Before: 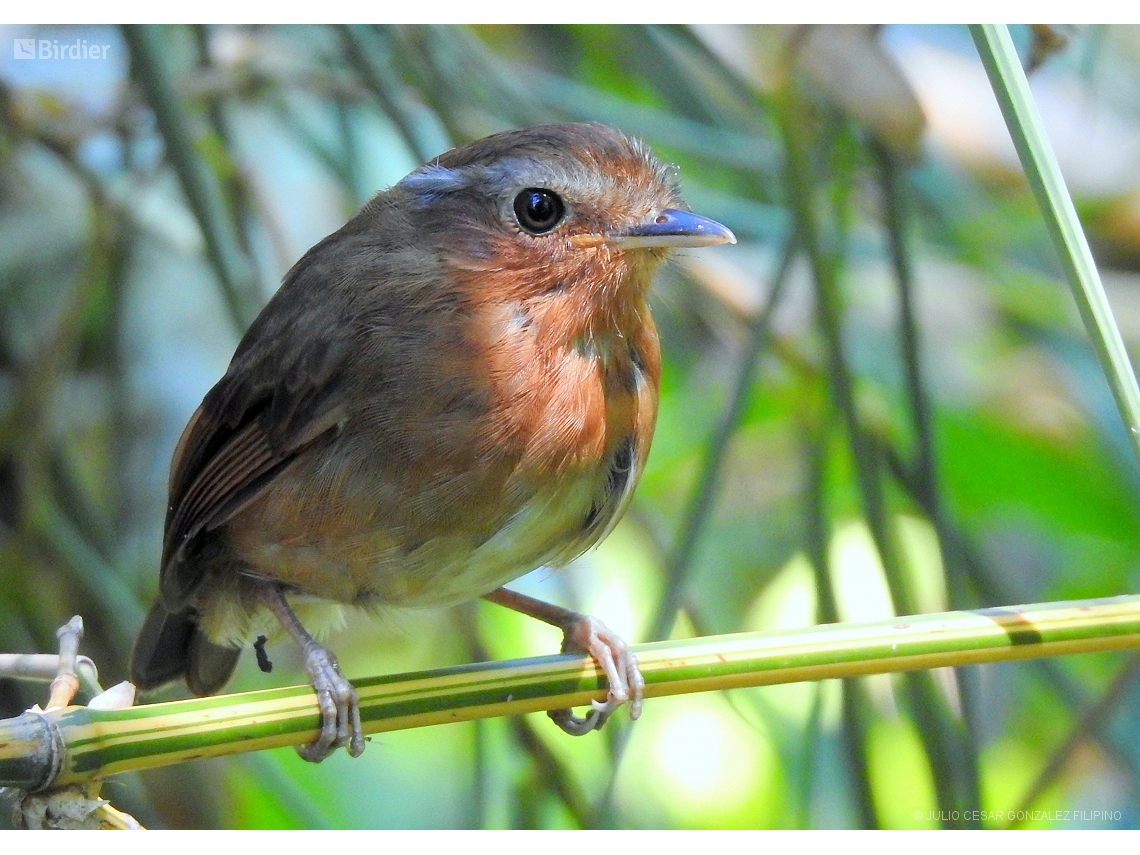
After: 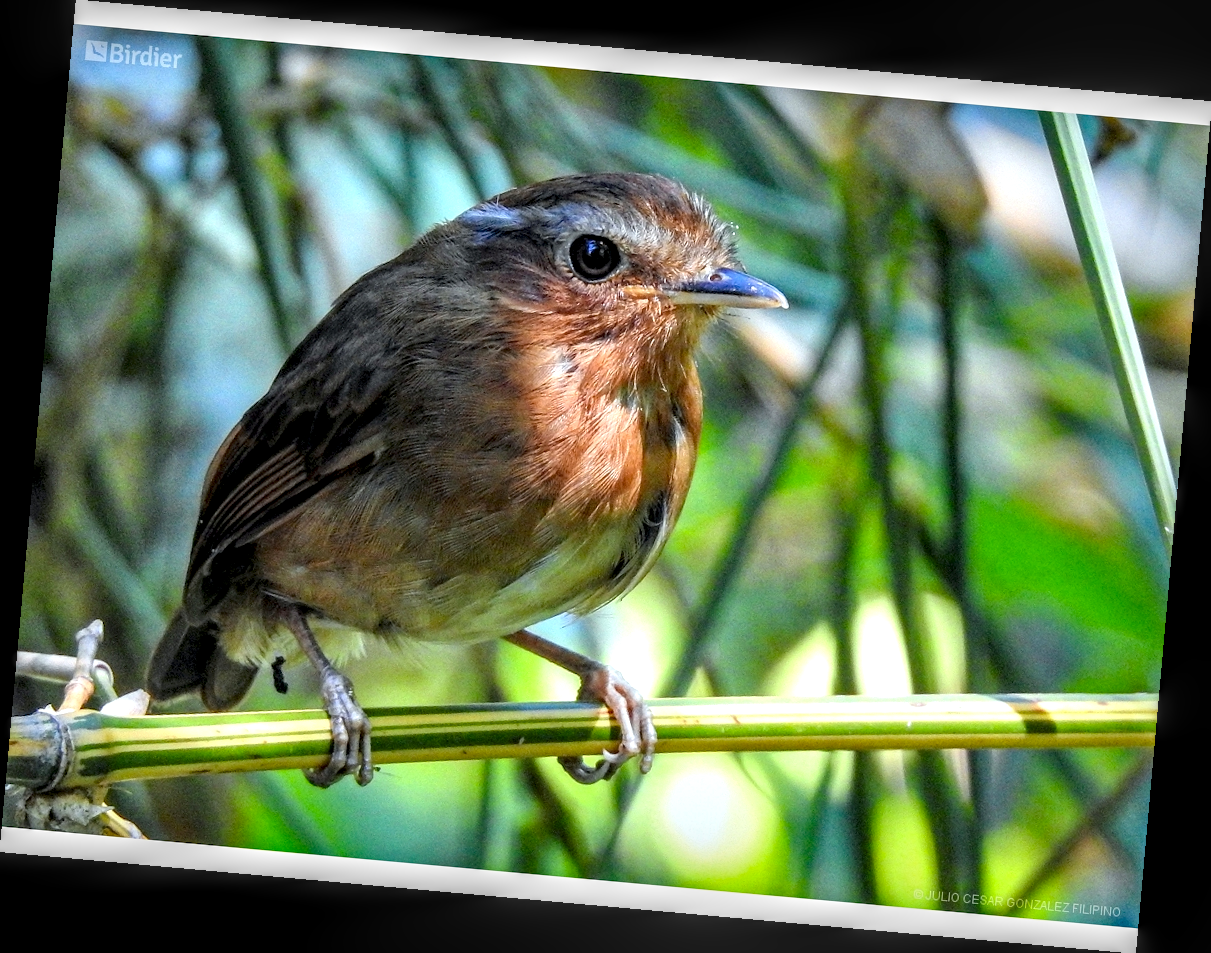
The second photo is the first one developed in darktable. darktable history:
local contrast: highlights 0%, shadows 0%, detail 182%
rotate and perspective: rotation 5.12°, automatic cropping off
haze removal: strength 0.29, distance 0.25, compatibility mode true, adaptive false
